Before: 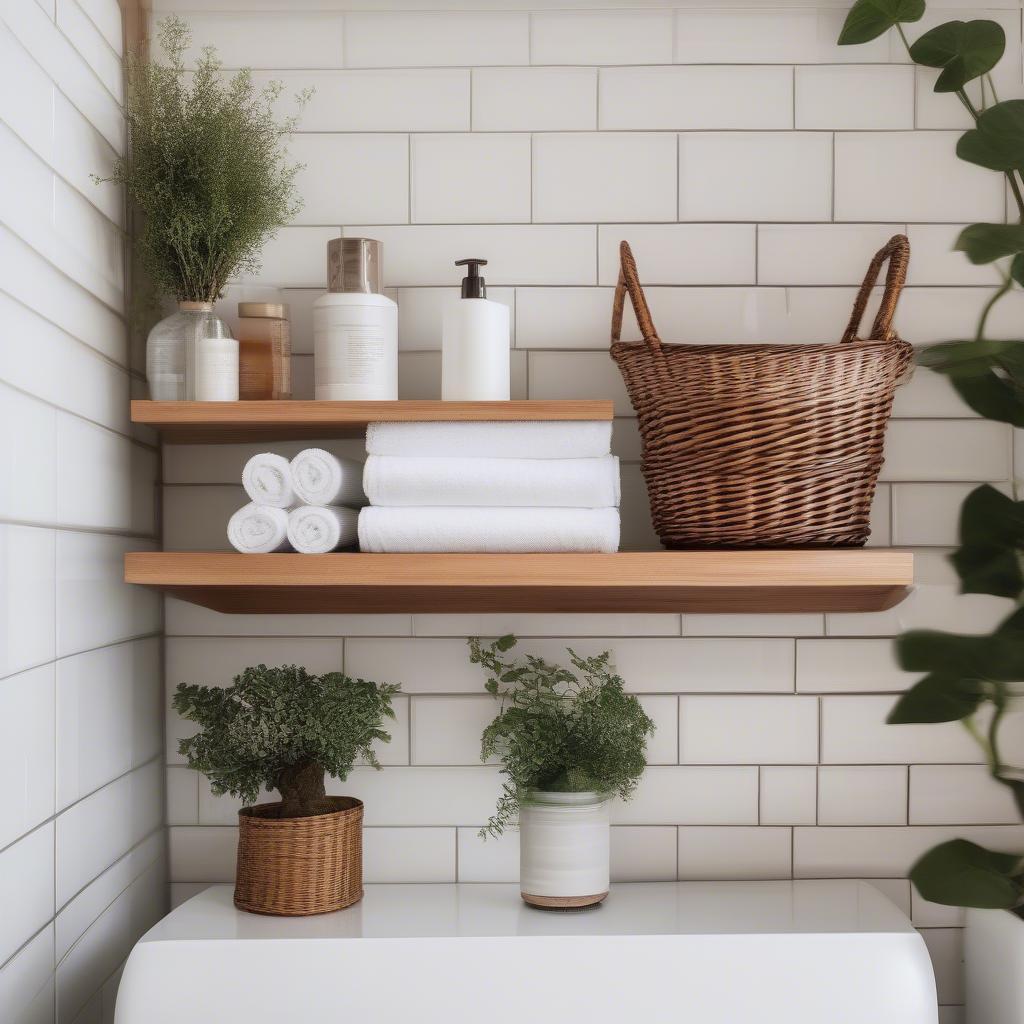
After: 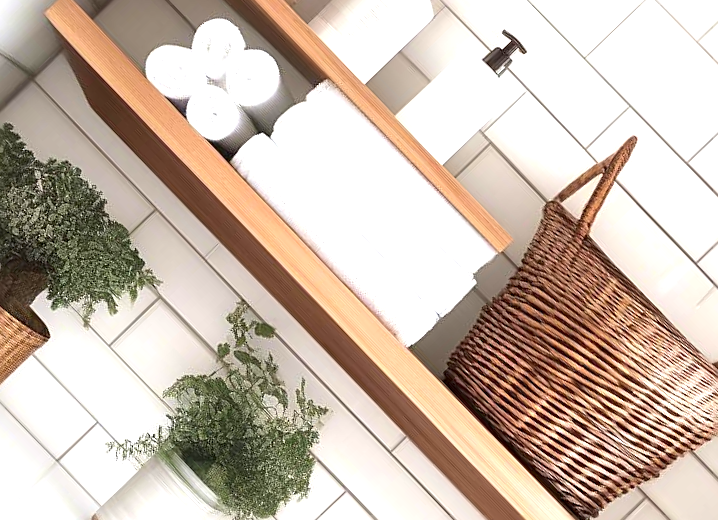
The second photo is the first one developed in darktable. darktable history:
crop and rotate: angle -46.17°, top 16.39%, right 0.817%, bottom 11.761%
exposure: exposure 1.062 EV, compensate exposure bias true, compensate highlight preservation false
sharpen: on, module defaults
